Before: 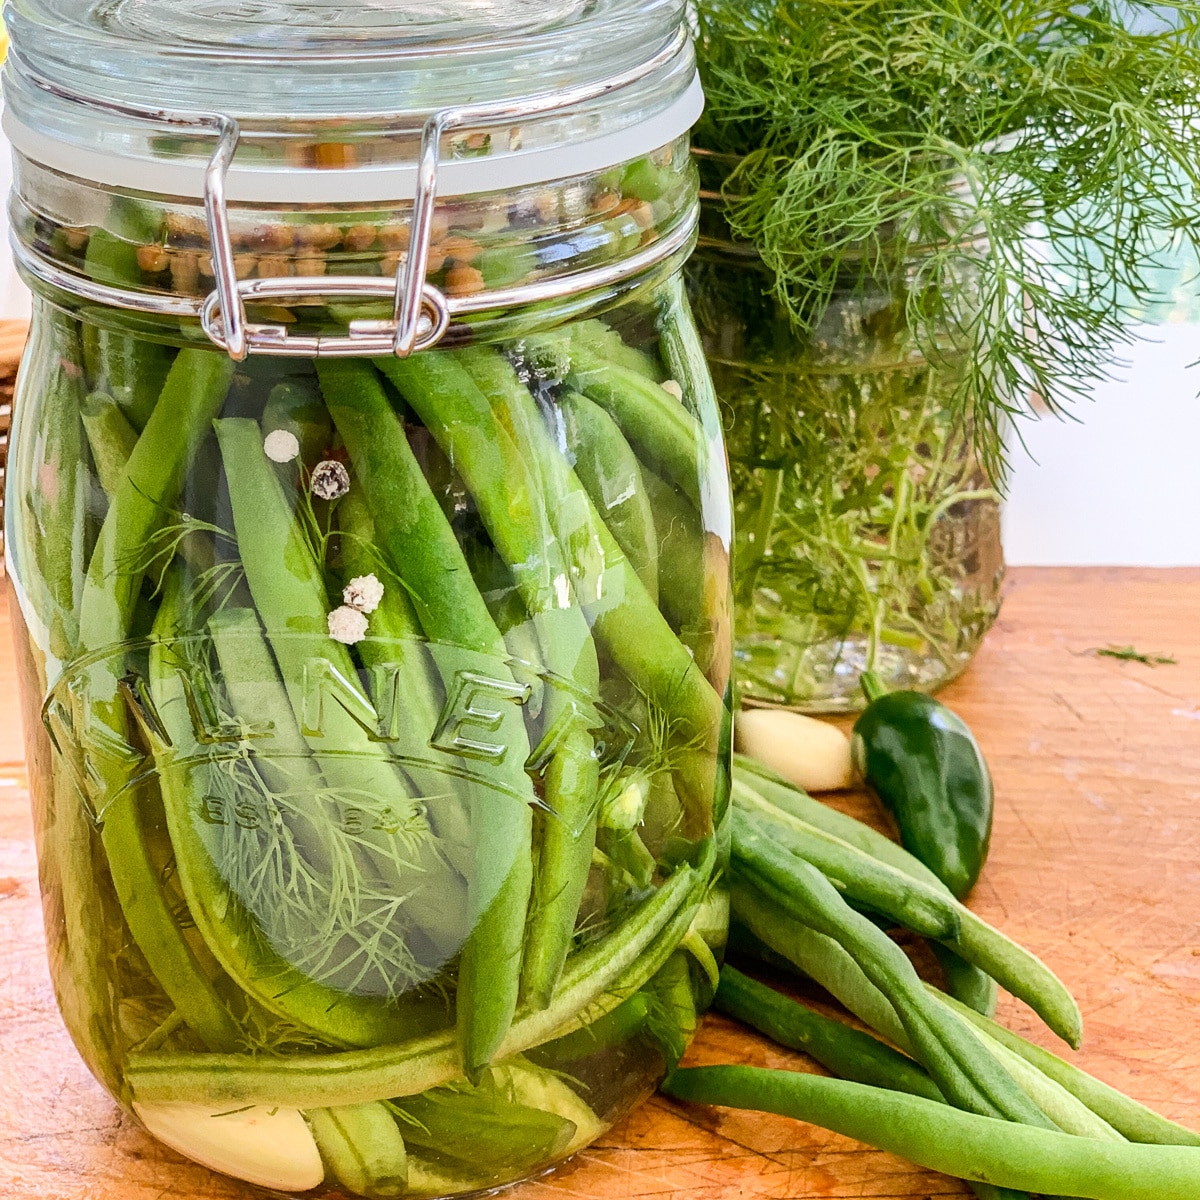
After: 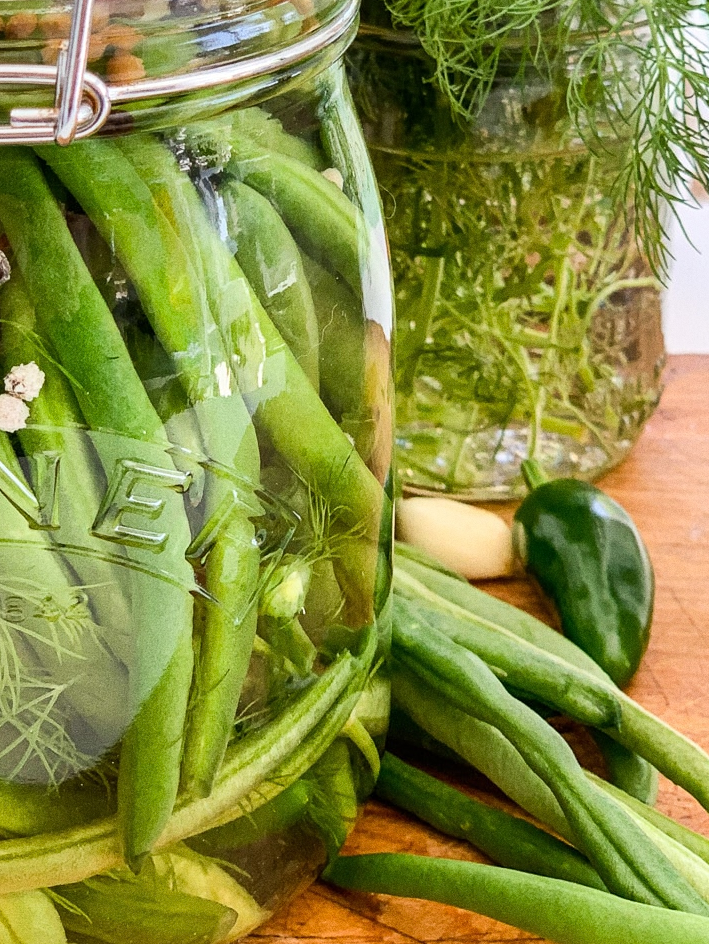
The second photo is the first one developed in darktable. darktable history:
crop and rotate: left 28.256%, top 17.734%, right 12.656%, bottom 3.573%
grain: coarseness 0.09 ISO
